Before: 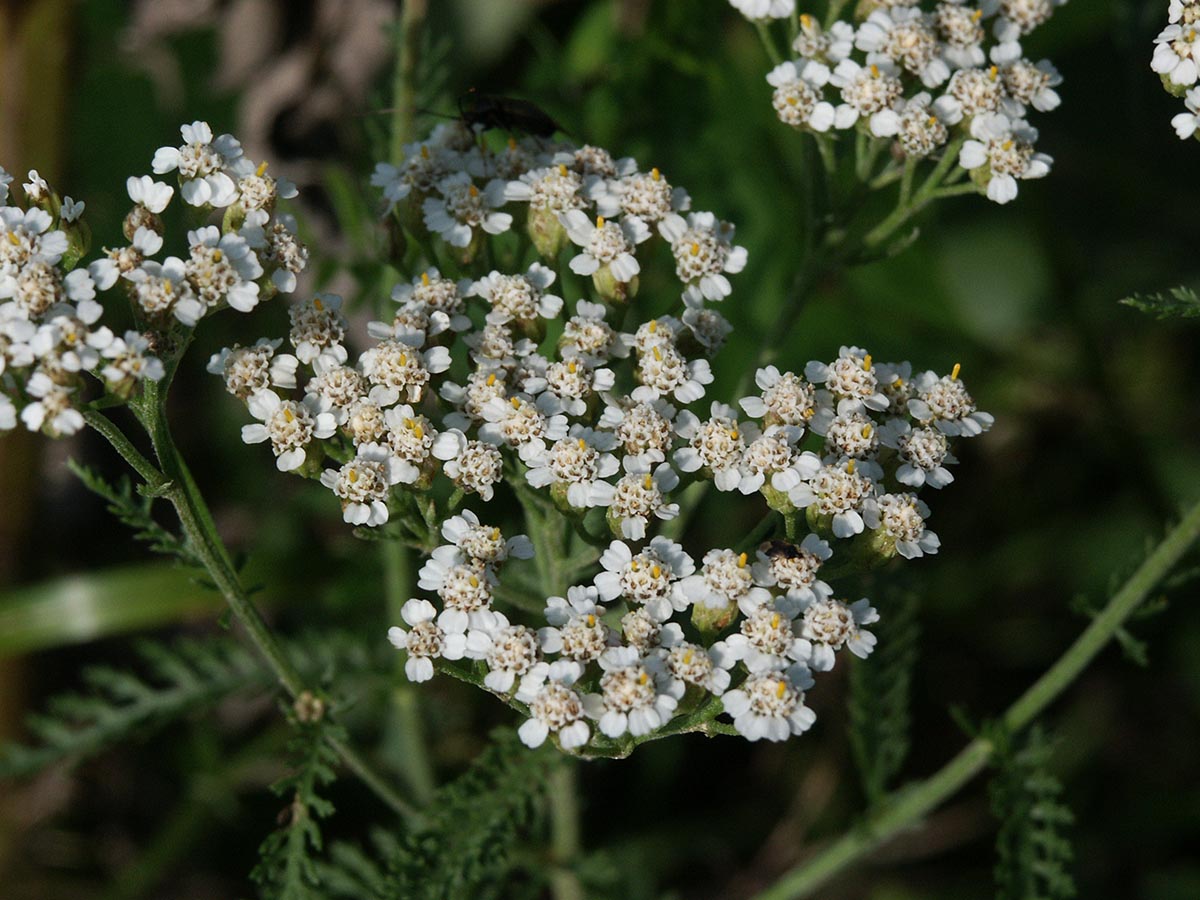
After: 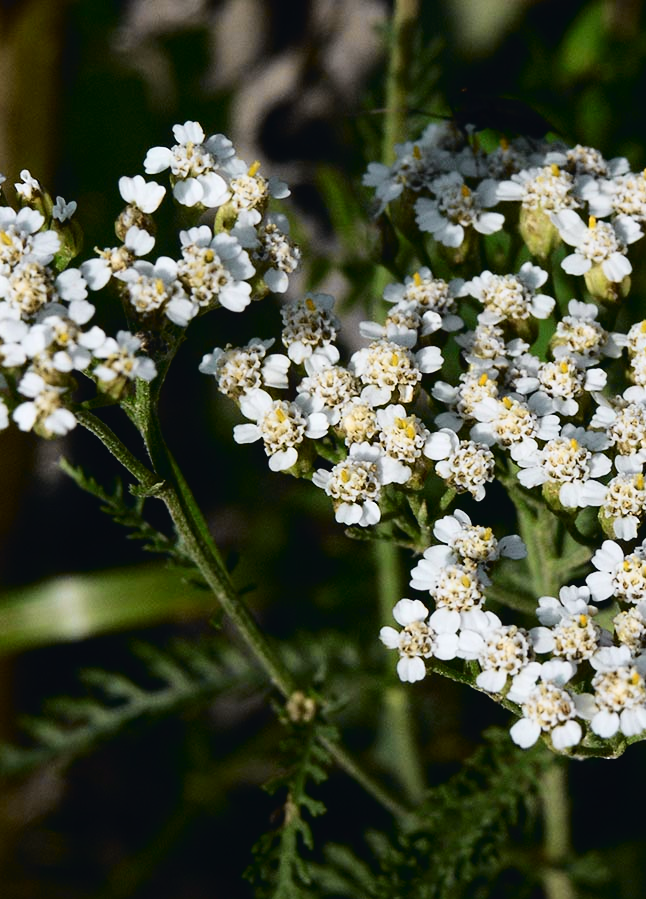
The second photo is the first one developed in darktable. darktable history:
exposure: exposure -0.158 EV, compensate highlight preservation false
tone equalizer: -8 EV -0.441 EV, -7 EV -0.429 EV, -6 EV -0.346 EV, -5 EV -0.236 EV, -3 EV 0.254 EV, -2 EV 0.324 EV, -1 EV 0.405 EV, +0 EV 0.4 EV
tone curve: curves: ch0 [(0, 0.023) (0.104, 0.058) (0.21, 0.162) (0.469, 0.524) (0.579, 0.65) (0.725, 0.8) (0.858, 0.903) (1, 0.974)]; ch1 [(0, 0) (0.414, 0.395) (0.447, 0.447) (0.502, 0.501) (0.521, 0.512) (0.566, 0.566) (0.618, 0.61) (0.654, 0.642) (1, 1)]; ch2 [(0, 0) (0.369, 0.388) (0.437, 0.453) (0.492, 0.485) (0.524, 0.508) (0.553, 0.566) (0.583, 0.608) (1, 1)], color space Lab, independent channels, preserve colors none
crop: left 0.705%, right 45.401%, bottom 0.082%
